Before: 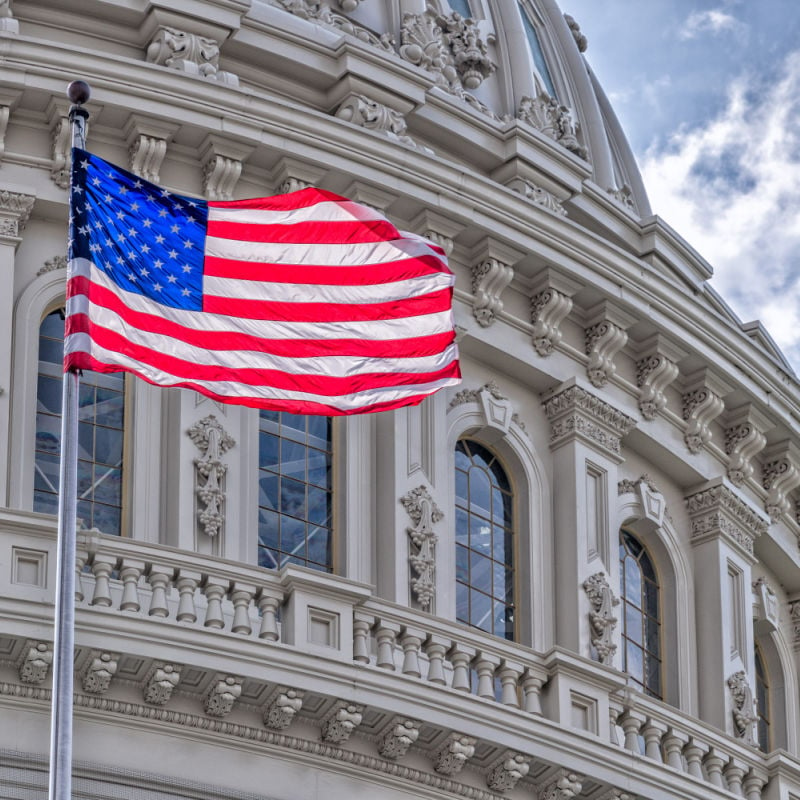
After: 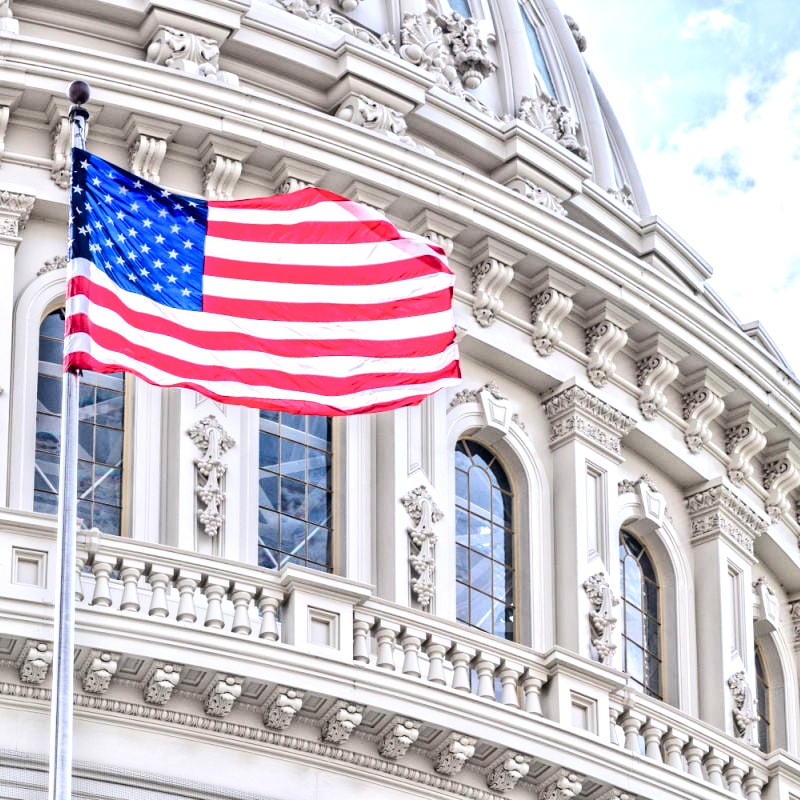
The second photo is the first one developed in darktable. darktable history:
contrast brightness saturation: contrast 0.22
exposure: black level correction 0, exposure 1.2 EV, compensate exposure bias true, compensate highlight preservation false
white balance: red 1, blue 1
